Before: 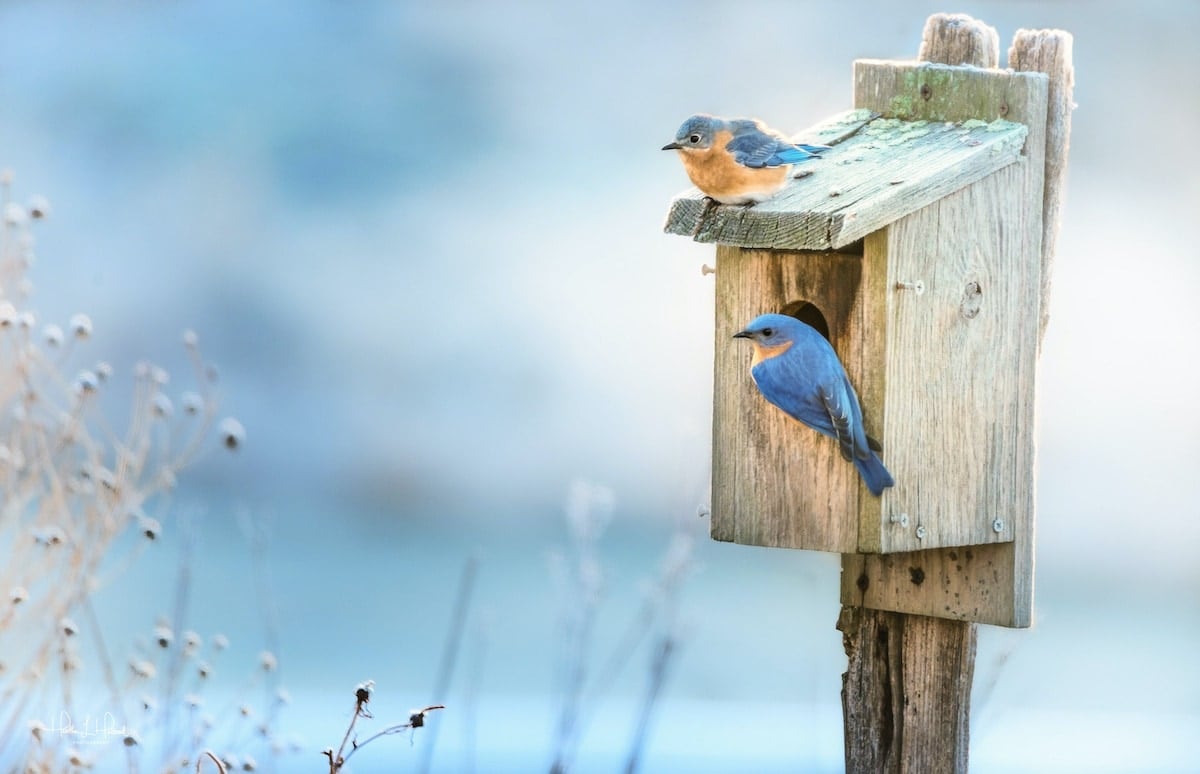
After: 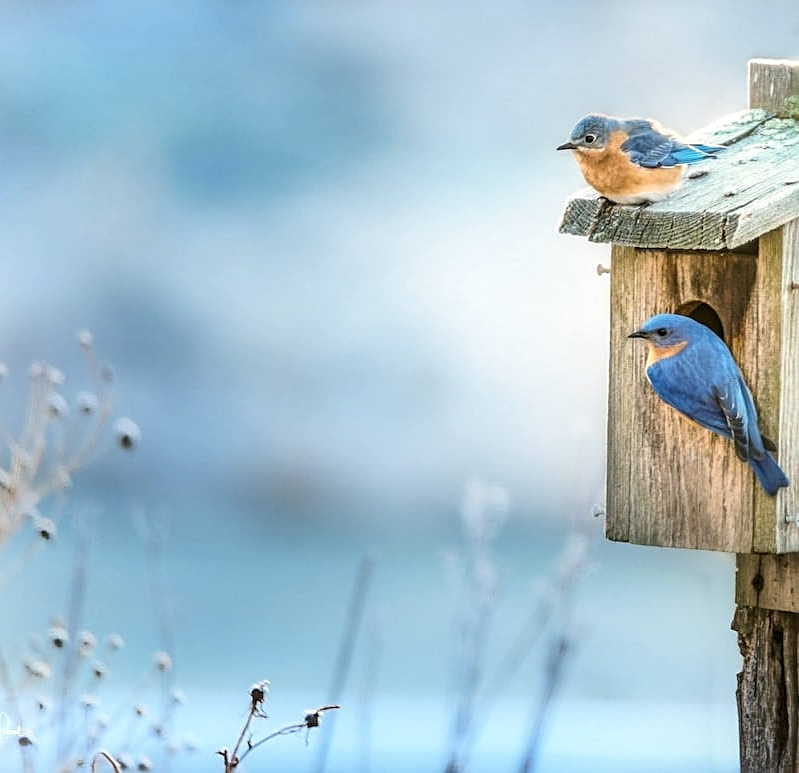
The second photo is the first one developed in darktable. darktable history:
sharpen: on, module defaults
crop and rotate: left 8.786%, right 24.548%
local contrast: on, module defaults
